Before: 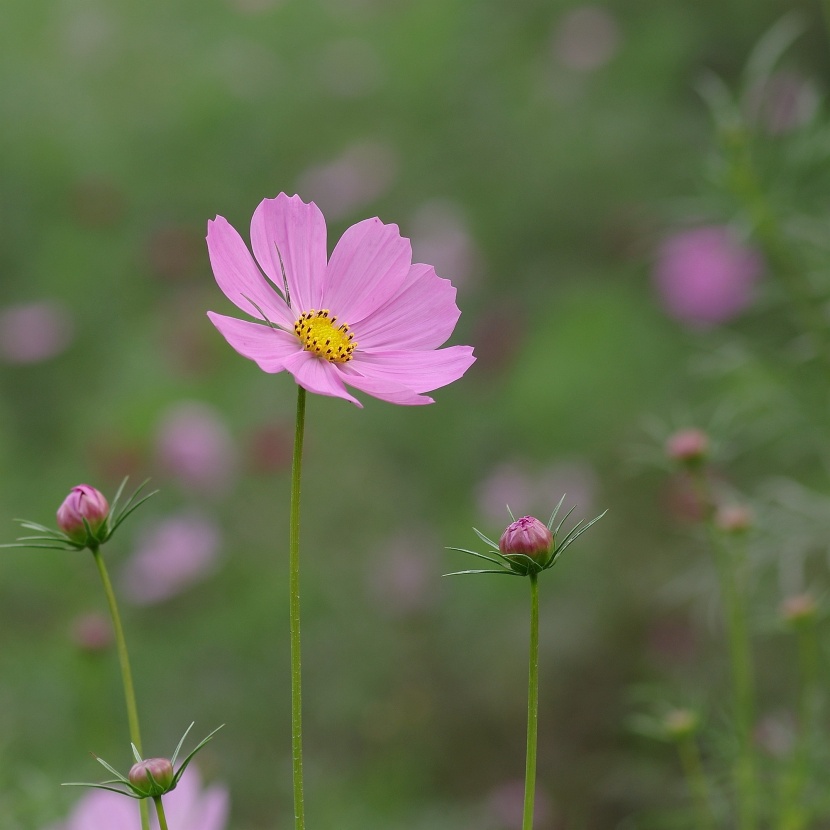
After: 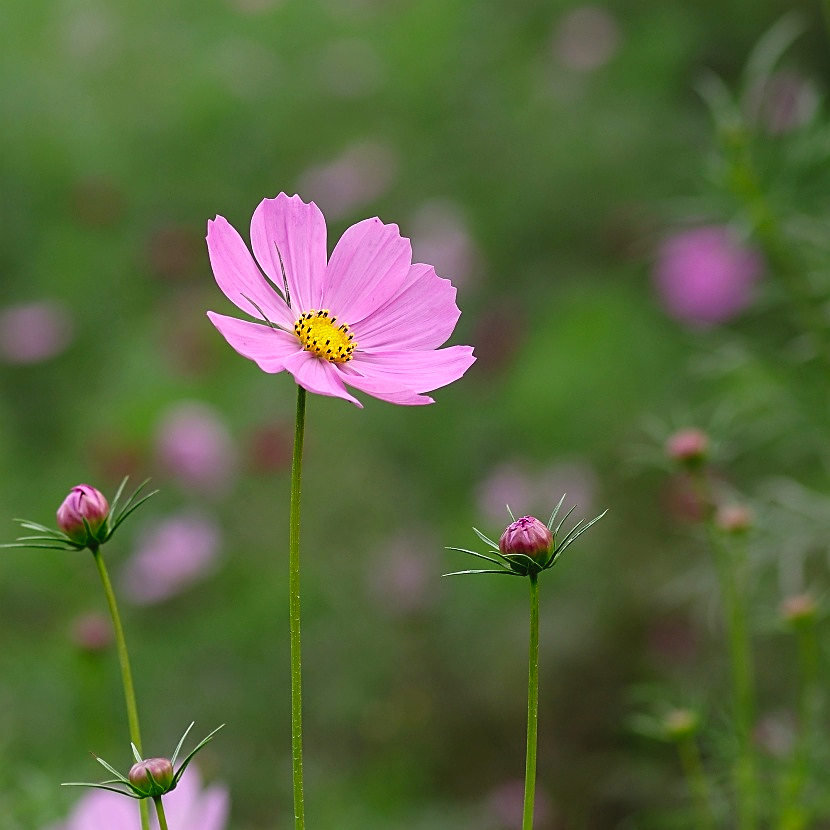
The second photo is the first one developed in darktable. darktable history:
sharpen: on, module defaults
tone curve: curves: ch0 [(0, 0) (0.003, 0.023) (0.011, 0.024) (0.025, 0.028) (0.044, 0.035) (0.069, 0.043) (0.1, 0.052) (0.136, 0.063) (0.177, 0.094) (0.224, 0.145) (0.277, 0.209) (0.335, 0.281) (0.399, 0.364) (0.468, 0.453) (0.543, 0.553) (0.623, 0.66) (0.709, 0.767) (0.801, 0.88) (0.898, 0.968) (1, 1)], preserve colors none
